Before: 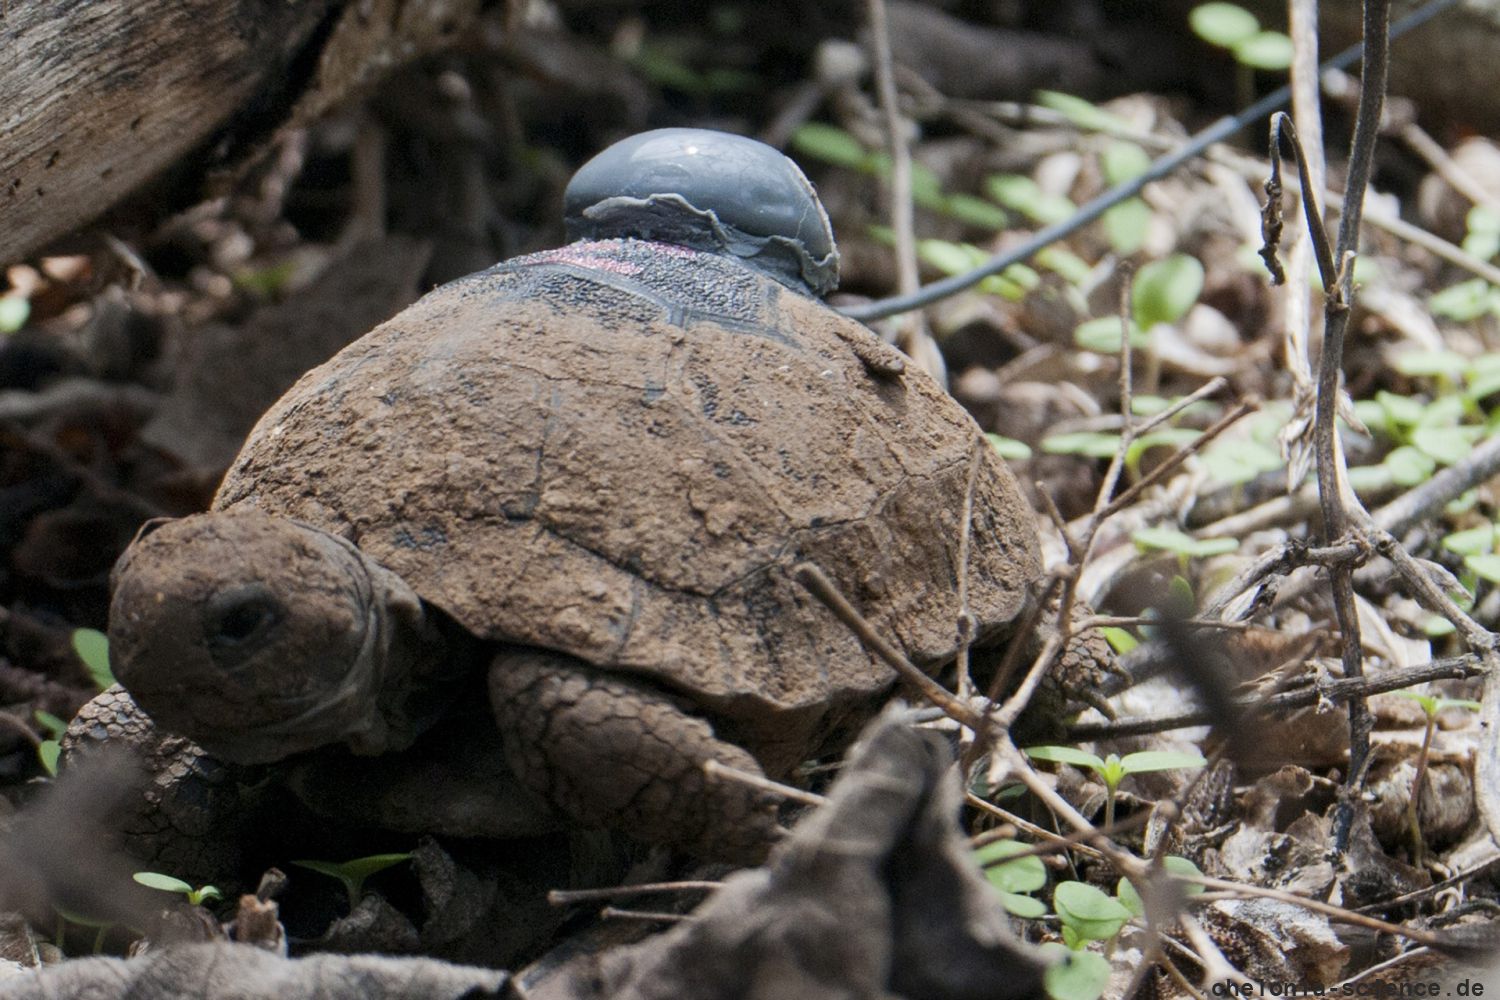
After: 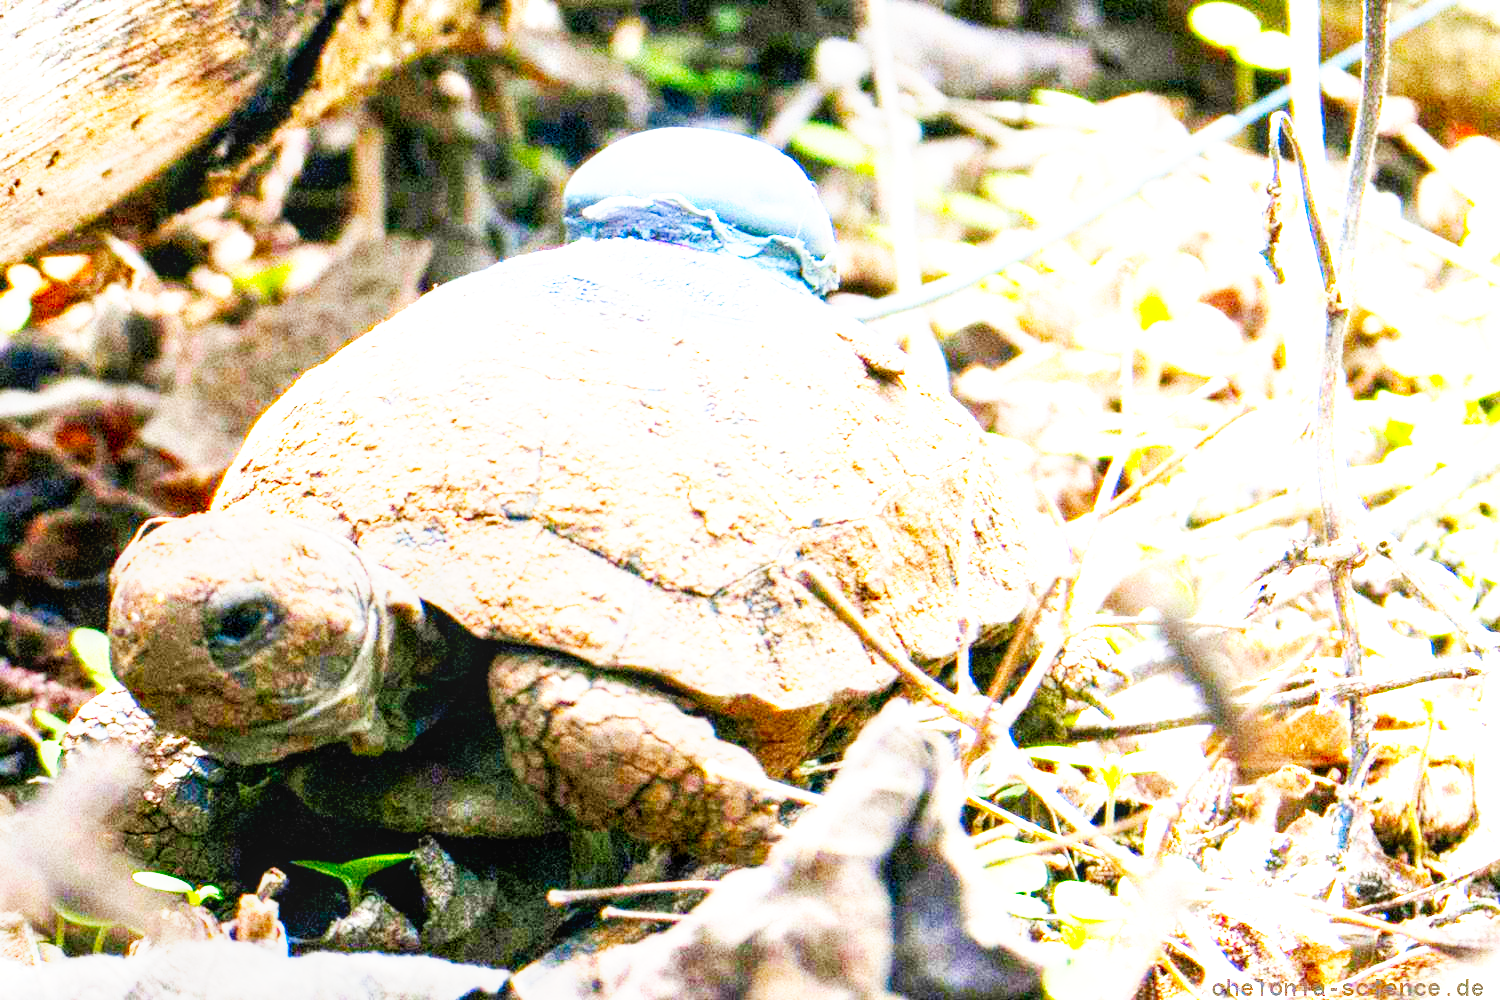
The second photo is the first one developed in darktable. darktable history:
exposure: black level correction 0.001, exposure 2.639 EV, compensate highlight preservation false
local contrast: on, module defaults
color balance rgb: perceptual saturation grading › global saturation 25.801%, perceptual brilliance grading › global brilliance -1.319%, perceptual brilliance grading › highlights -0.994%, perceptual brilliance grading › mid-tones -1.069%, perceptual brilliance grading › shadows -1.22%, global vibrance 34.595%
base curve: curves: ch0 [(0, 0) (0.007, 0.004) (0.027, 0.03) (0.046, 0.07) (0.207, 0.54) (0.442, 0.872) (0.673, 0.972) (1, 1)], preserve colors none
contrast brightness saturation: saturation 0.501
